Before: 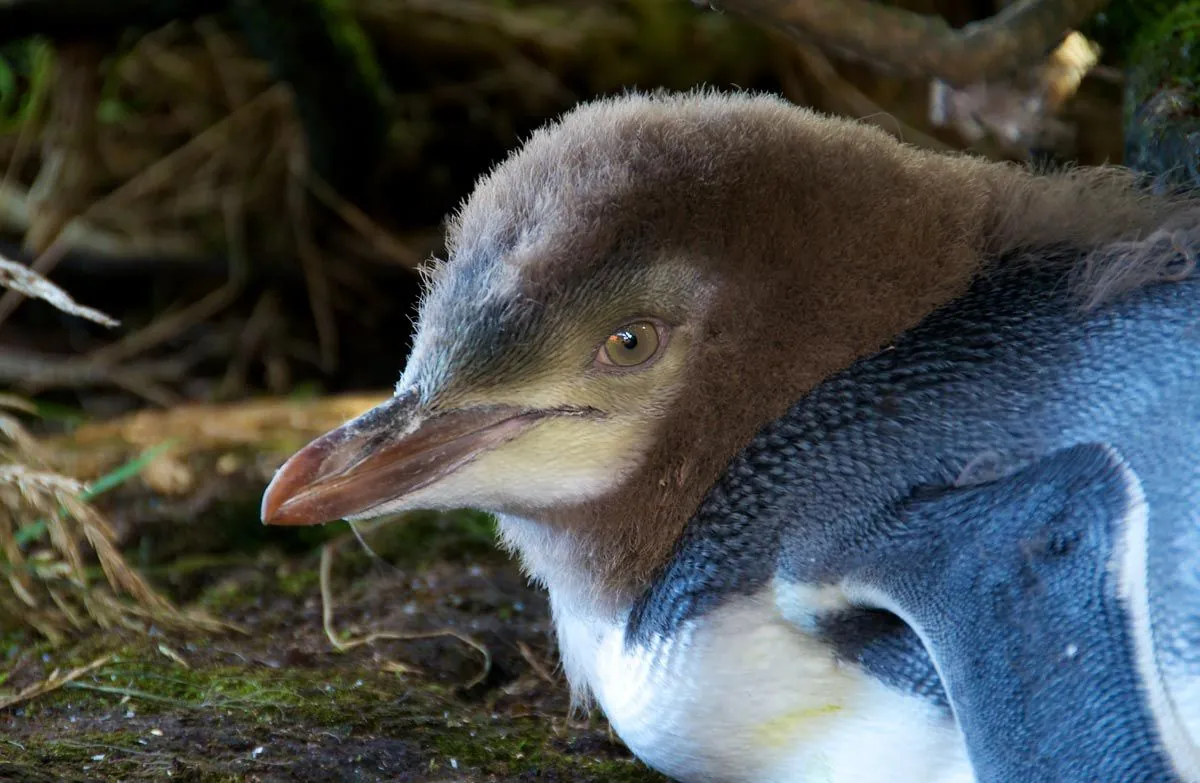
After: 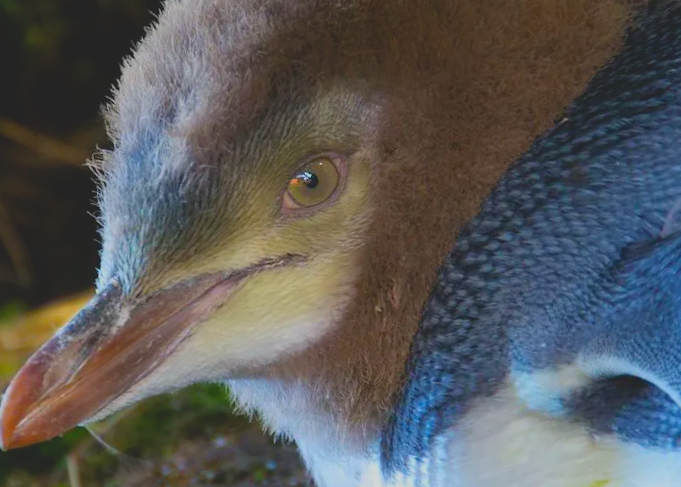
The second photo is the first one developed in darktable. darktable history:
contrast brightness saturation: contrast -0.28
color balance rgb: perceptual saturation grading › global saturation 20%, global vibrance 20%
rotate and perspective: rotation -14.8°, crop left 0.1, crop right 0.903, crop top 0.25, crop bottom 0.748
crop and rotate: left 22.918%, top 5.629%, right 14.711%, bottom 2.247%
